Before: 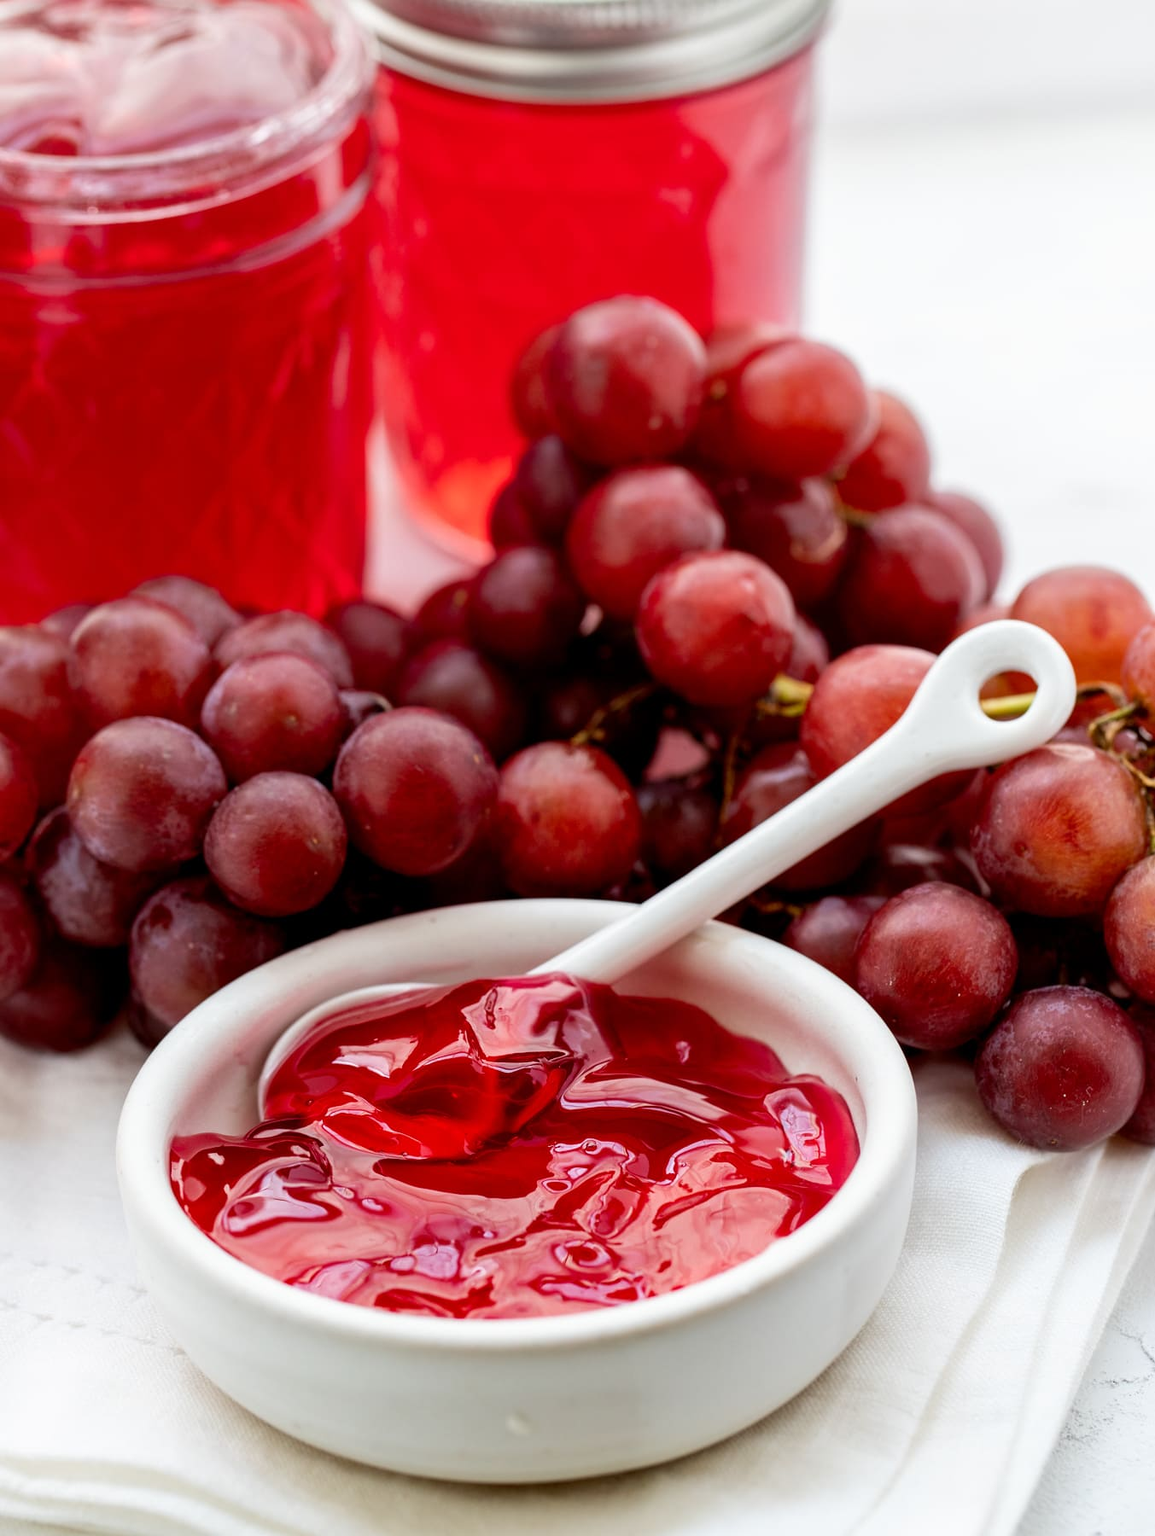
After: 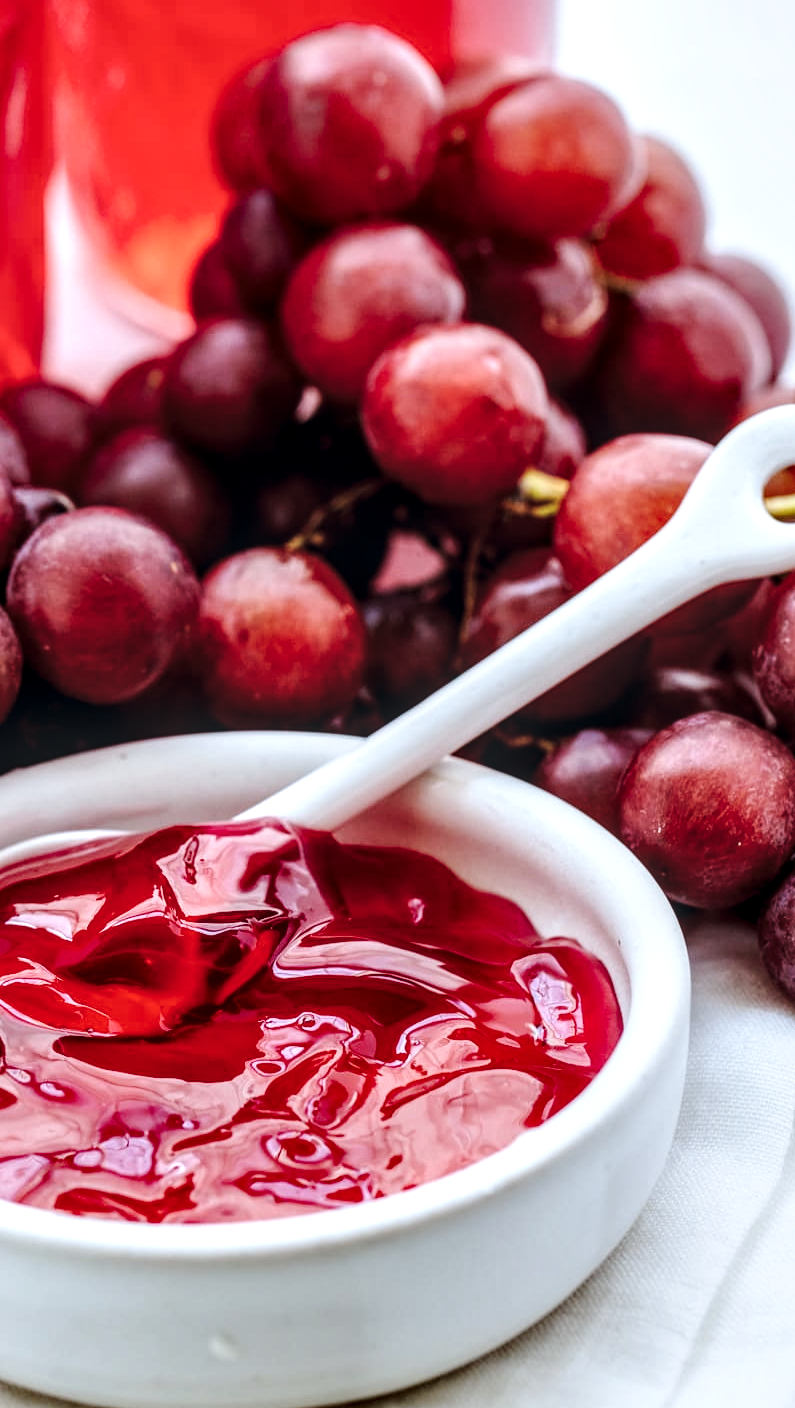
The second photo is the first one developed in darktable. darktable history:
crop and rotate: left 28.447%, top 17.912%, right 12.771%, bottom 3.843%
tone curve: curves: ch0 [(0, 0) (0.035, 0.017) (0.131, 0.108) (0.279, 0.279) (0.476, 0.554) (0.617, 0.693) (0.704, 0.77) (0.801, 0.854) (0.895, 0.927) (1, 0.976)]; ch1 [(0, 0) (0.318, 0.278) (0.444, 0.427) (0.493, 0.488) (0.504, 0.497) (0.537, 0.538) (0.594, 0.616) (0.746, 0.764) (1, 1)]; ch2 [(0, 0) (0.316, 0.292) (0.381, 0.37) (0.423, 0.448) (0.476, 0.482) (0.502, 0.495) (0.529, 0.547) (0.583, 0.608) (0.639, 0.657) (0.7, 0.7) (0.861, 0.808) (1, 0.951)], preserve colors none
exposure: black level correction -0.014, exposure -0.189 EV, compensate highlight preservation false
local contrast: highlights 64%, shadows 54%, detail 169%, midtone range 0.514
color calibration: gray › normalize channels true, x 0.367, y 0.379, temperature 4390.36 K, gamut compression 0.012
